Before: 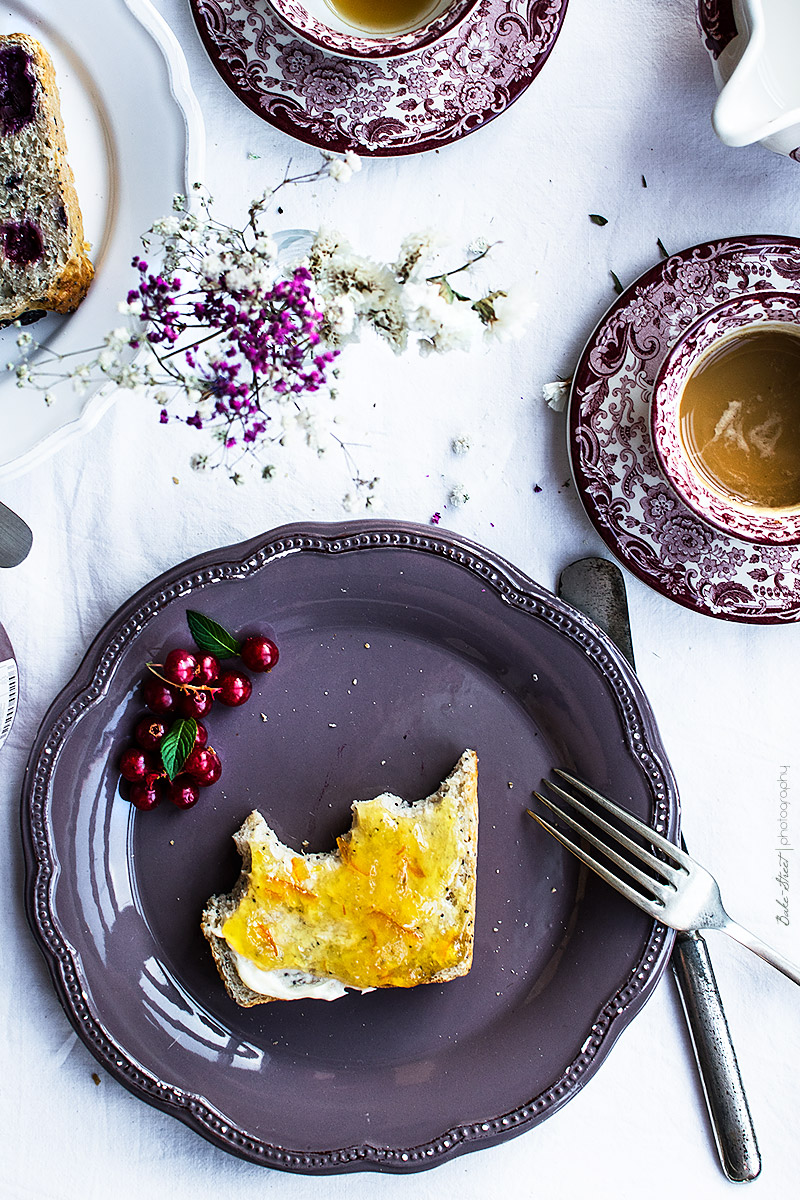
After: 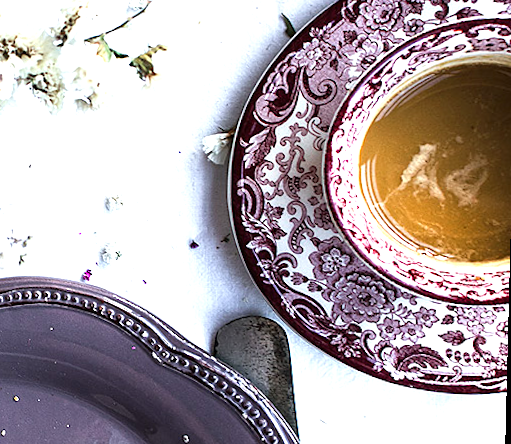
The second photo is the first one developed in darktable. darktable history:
exposure: exposure 0.6 EV, compensate highlight preservation false
rotate and perspective: rotation 1.69°, lens shift (vertical) -0.023, lens shift (horizontal) -0.291, crop left 0.025, crop right 0.988, crop top 0.092, crop bottom 0.842
crop: left 36.005%, top 18.293%, right 0.31%, bottom 38.444%
